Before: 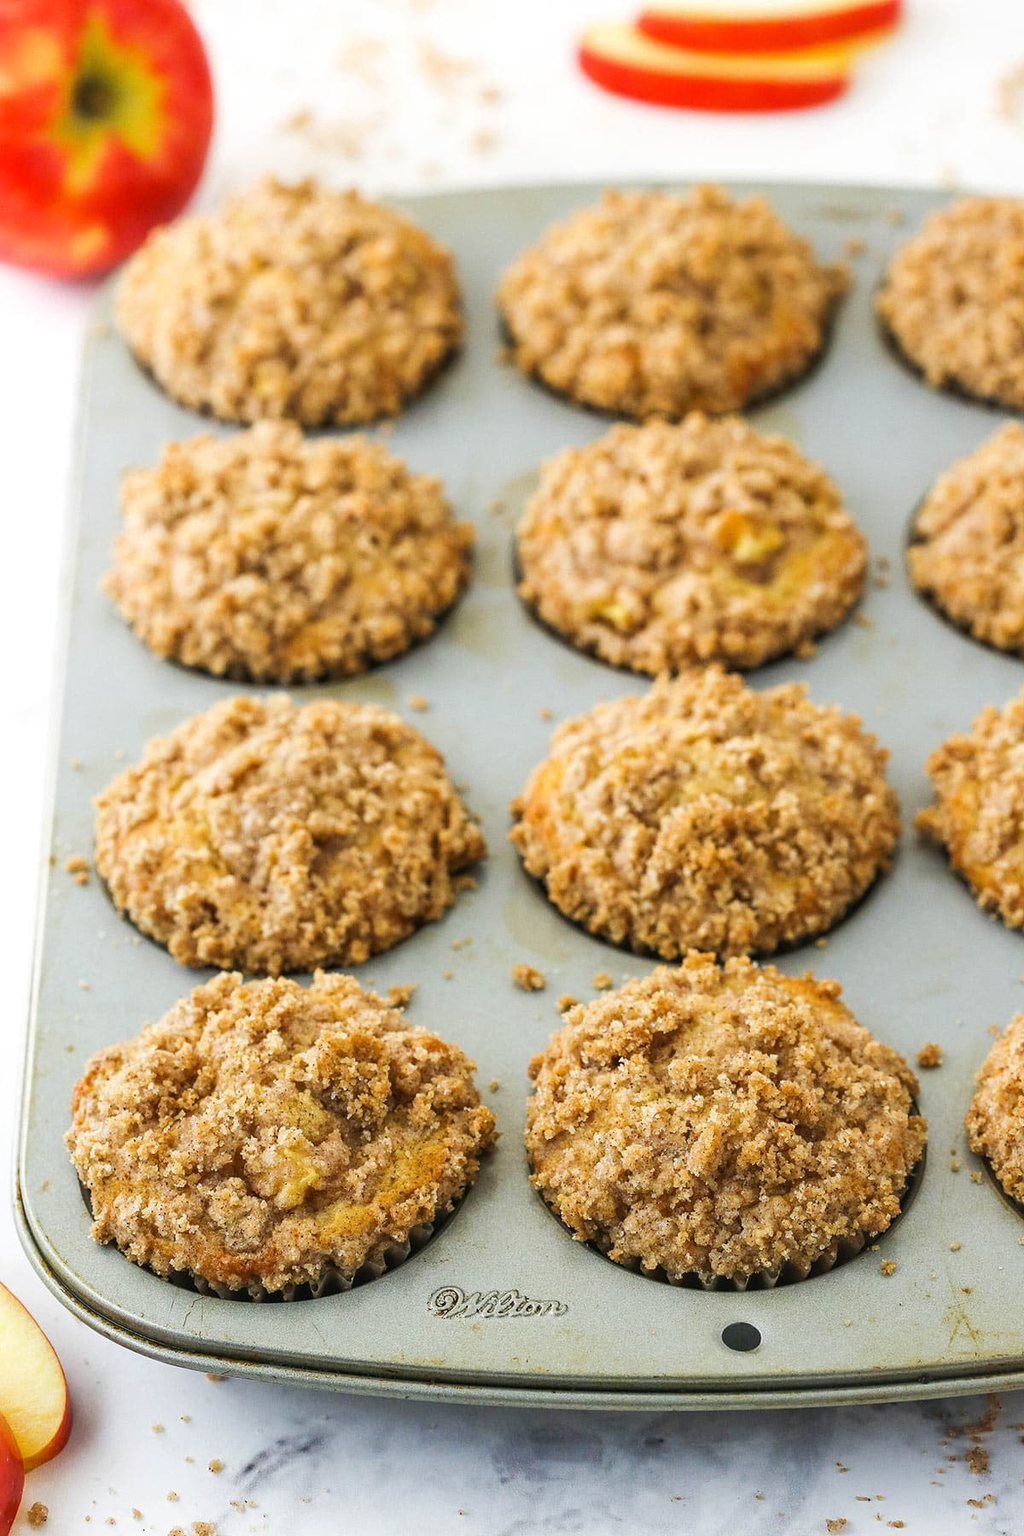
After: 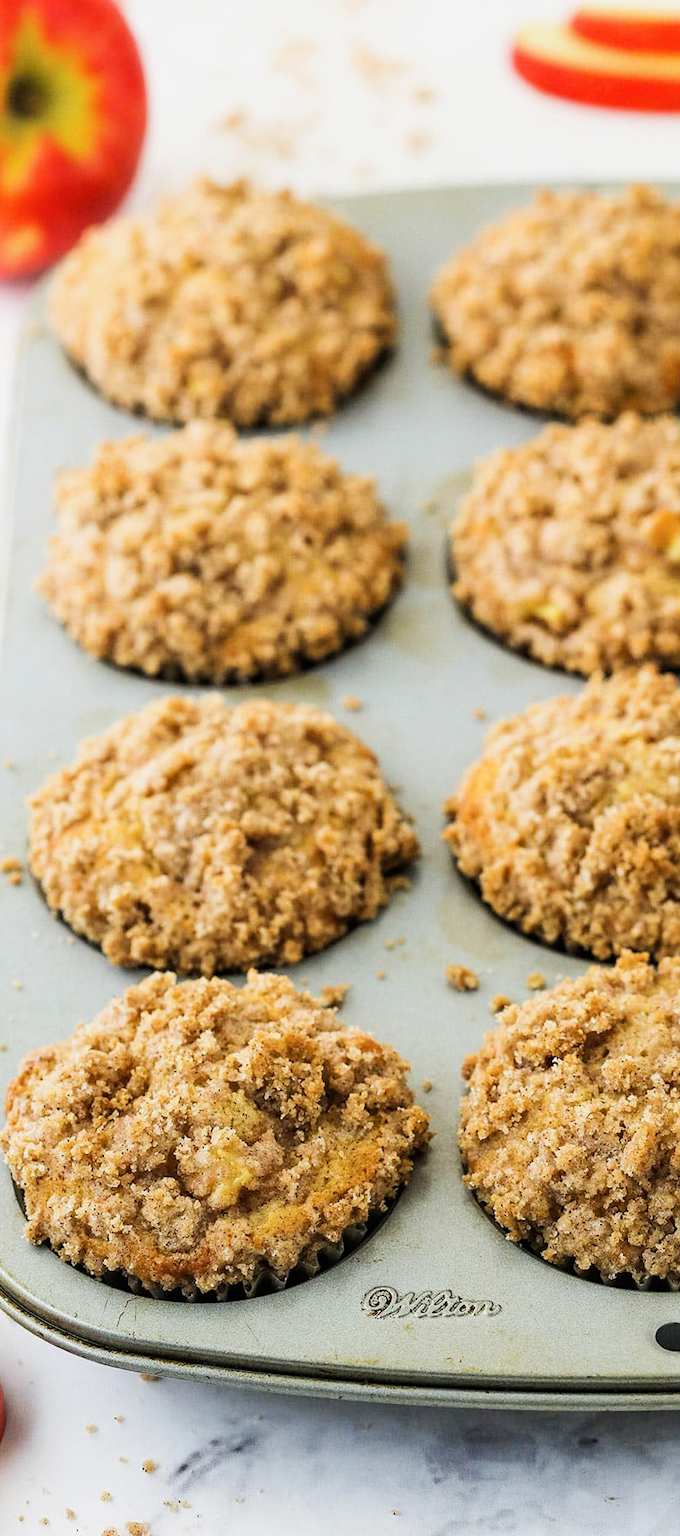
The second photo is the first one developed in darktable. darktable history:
filmic rgb: black relative exposure -8.07 EV, white relative exposure 3.01 EV, threshold 3.05 EV, structure ↔ texture 99.54%, hardness 5.4, contrast 1.246, enable highlight reconstruction true
crop and rotate: left 6.555%, right 27.005%
shadows and highlights: radius 127.98, shadows 21.23, highlights -21.8, low approximation 0.01
